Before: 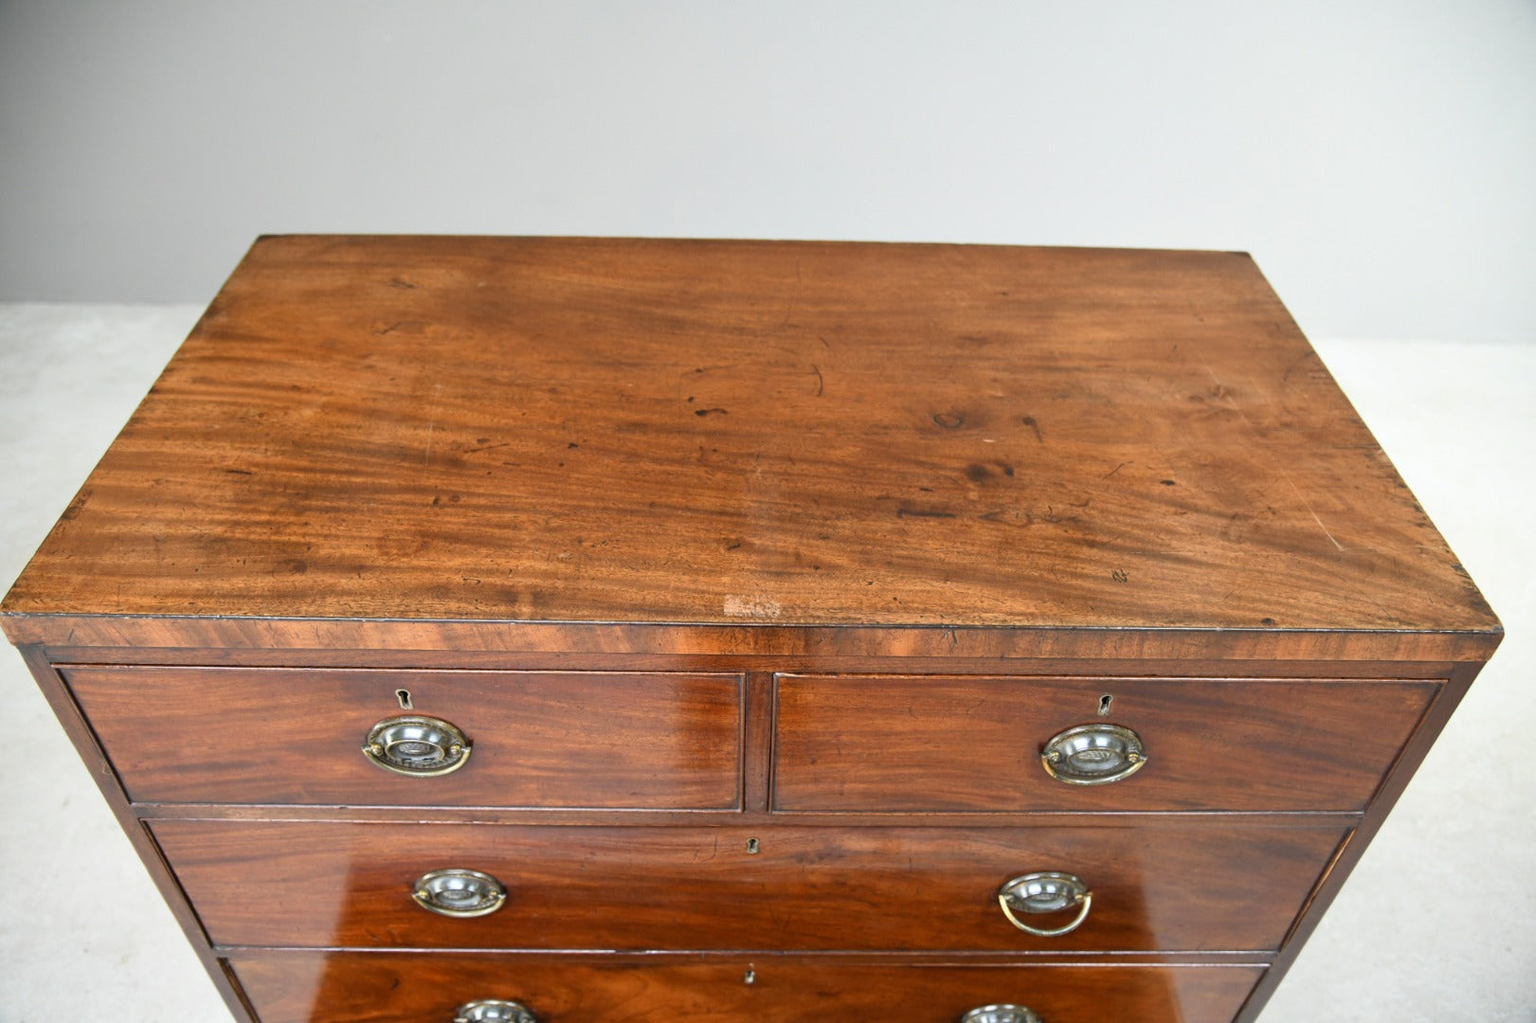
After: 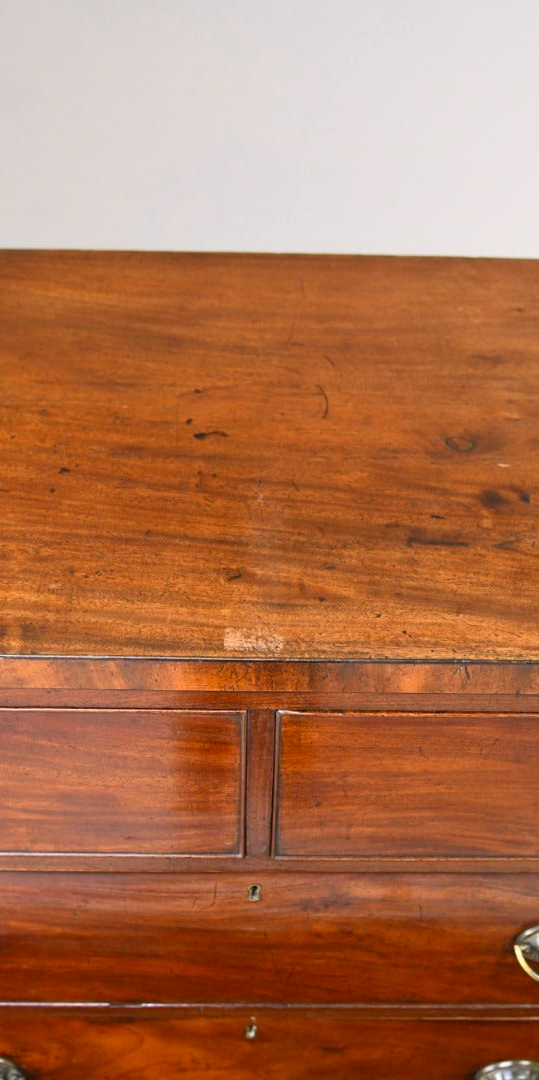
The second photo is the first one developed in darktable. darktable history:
color correction: highlights a* 3.22, highlights b* 1.93, saturation 1.19
crop: left 33.36%, right 33.36%
